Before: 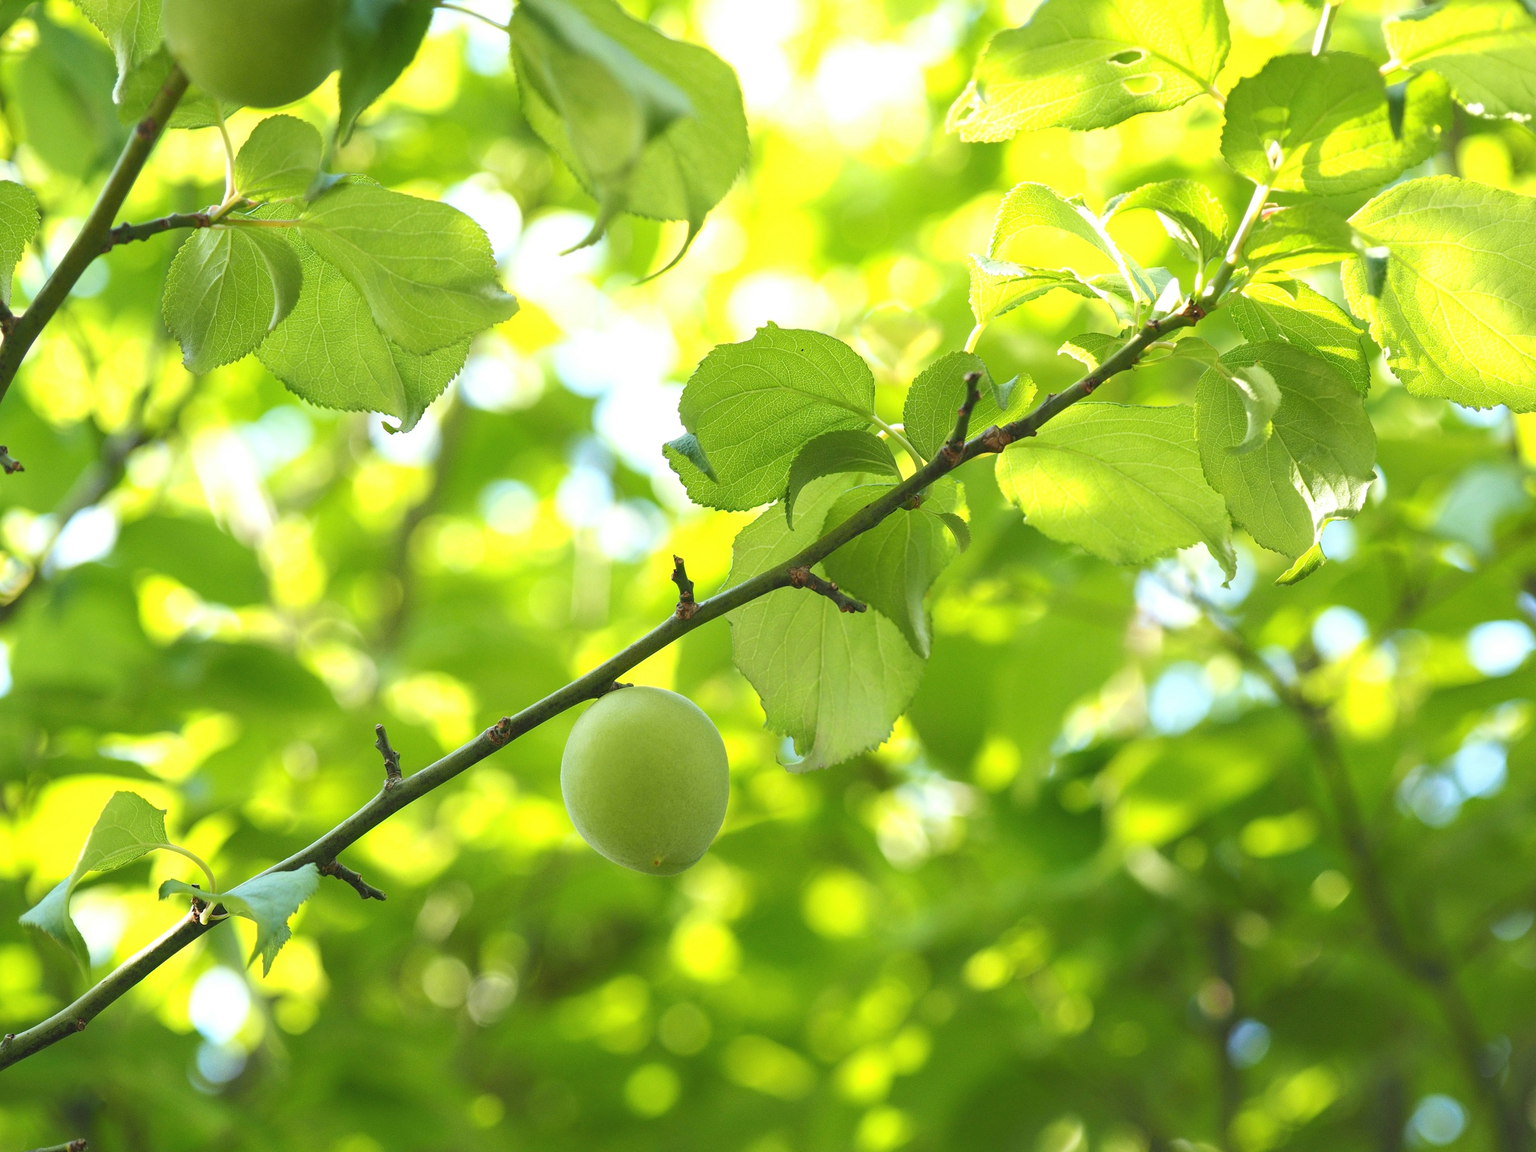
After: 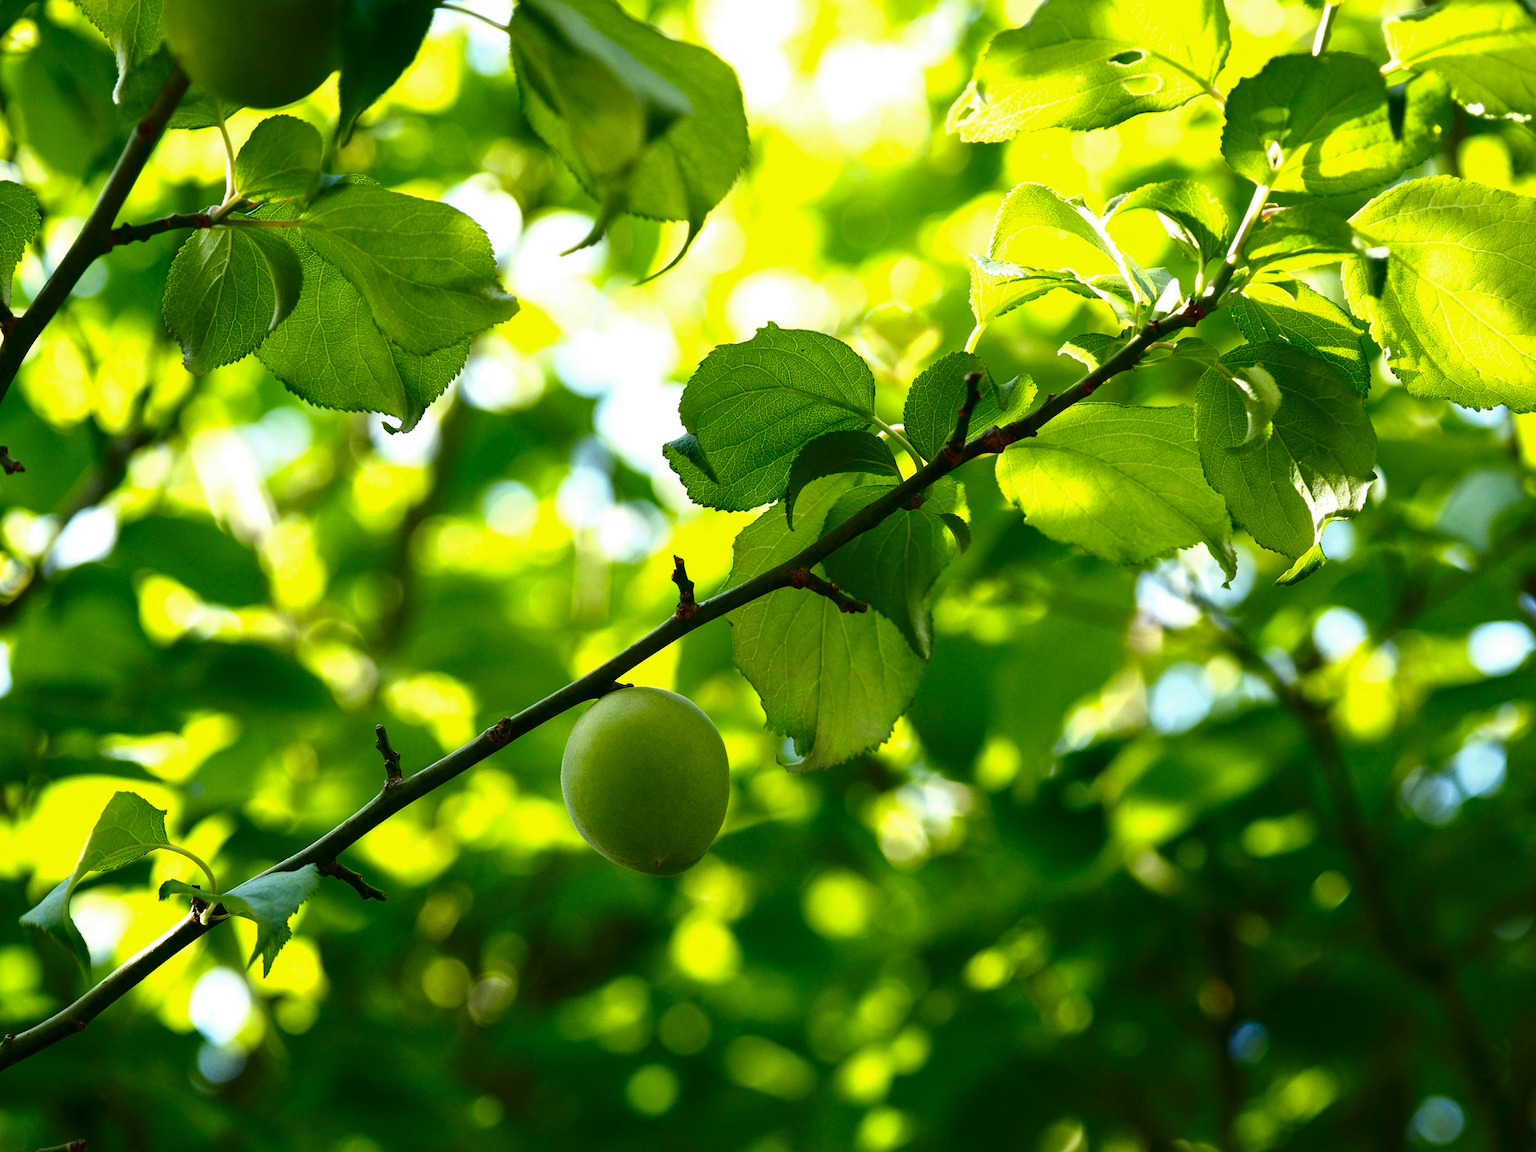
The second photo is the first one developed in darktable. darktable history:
contrast brightness saturation: contrast 0.089, brightness -0.608, saturation 0.174
